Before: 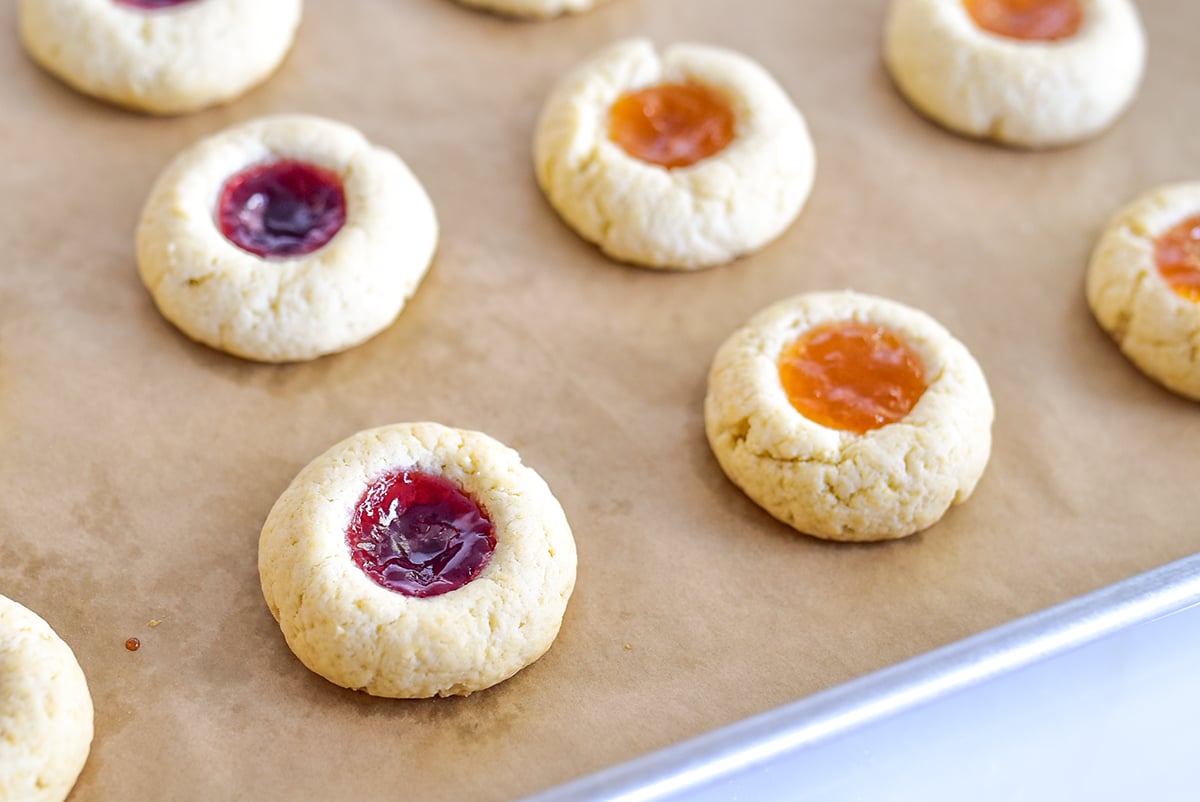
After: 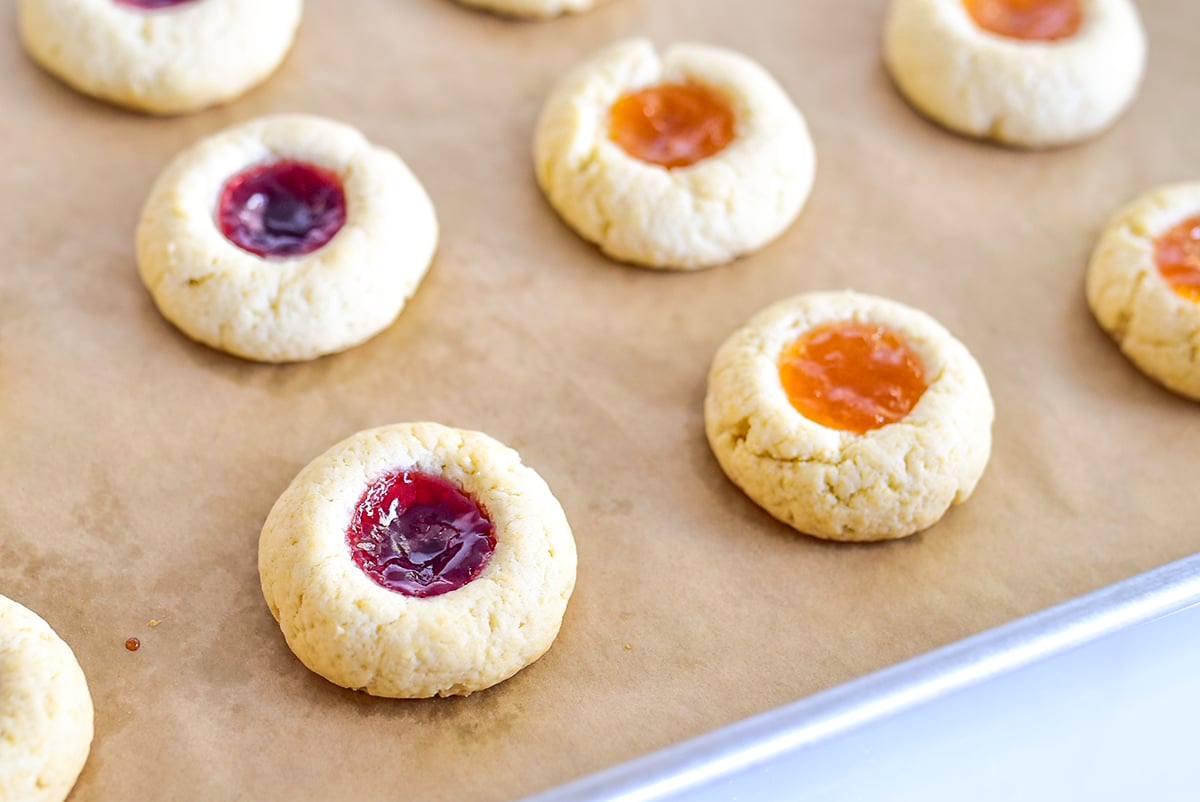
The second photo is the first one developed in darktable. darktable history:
contrast brightness saturation: contrast 0.102, brightness 0.038, saturation 0.094
